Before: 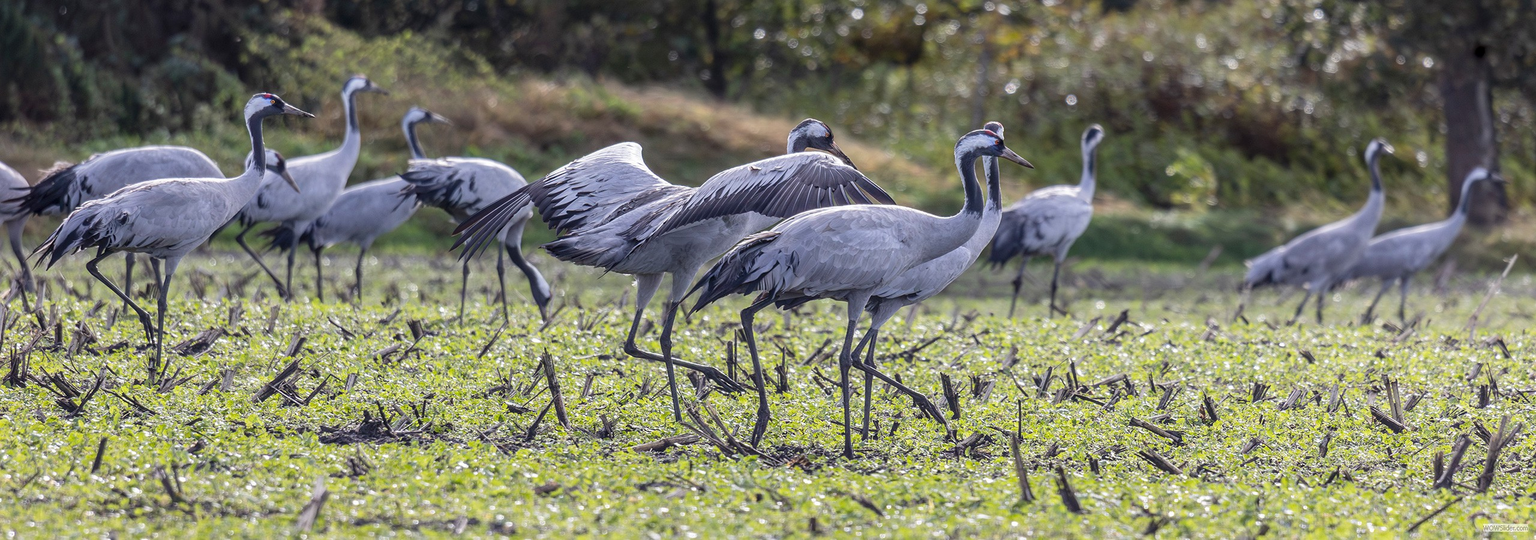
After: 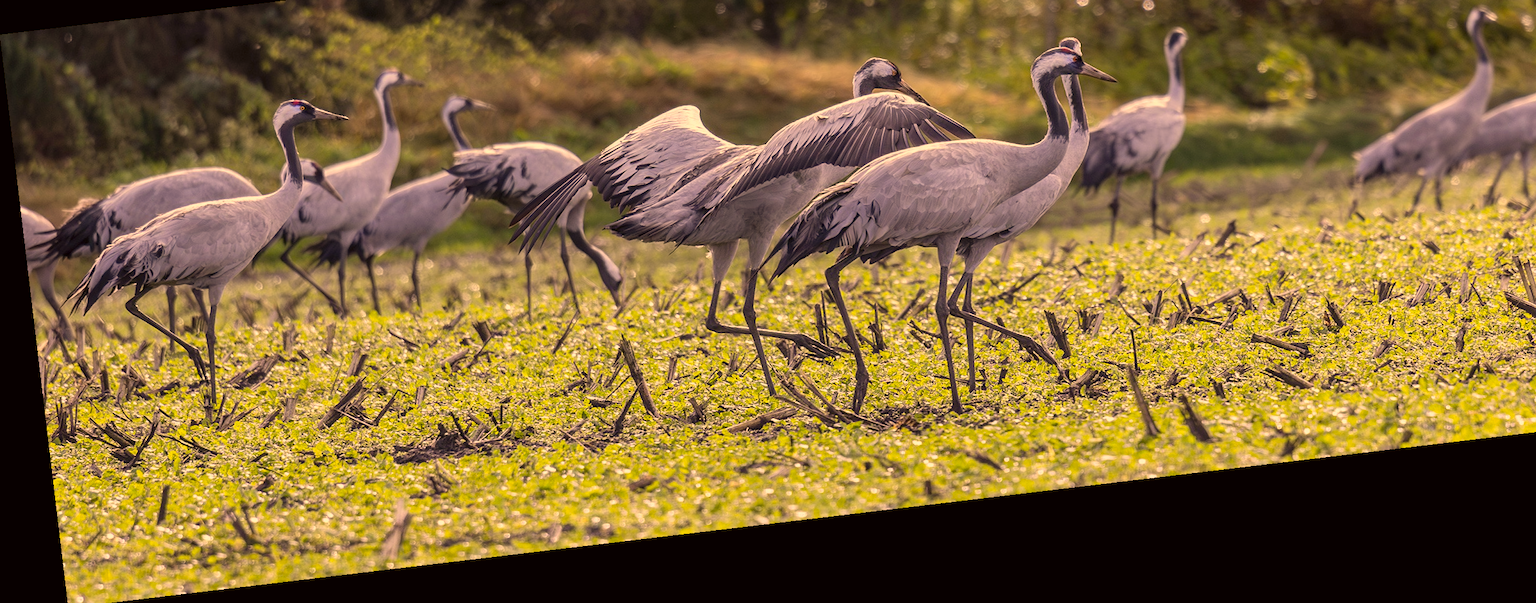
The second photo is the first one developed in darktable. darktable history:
crop: top 20.916%, right 9.437%, bottom 0.316%
color correction: highlights a* 17.94, highlights b* 35.39, shadows a* 1.48, shadows b* 6.42, saturation 1.01
rotate and perspective: rotation -6.83°, automatic cropping off
